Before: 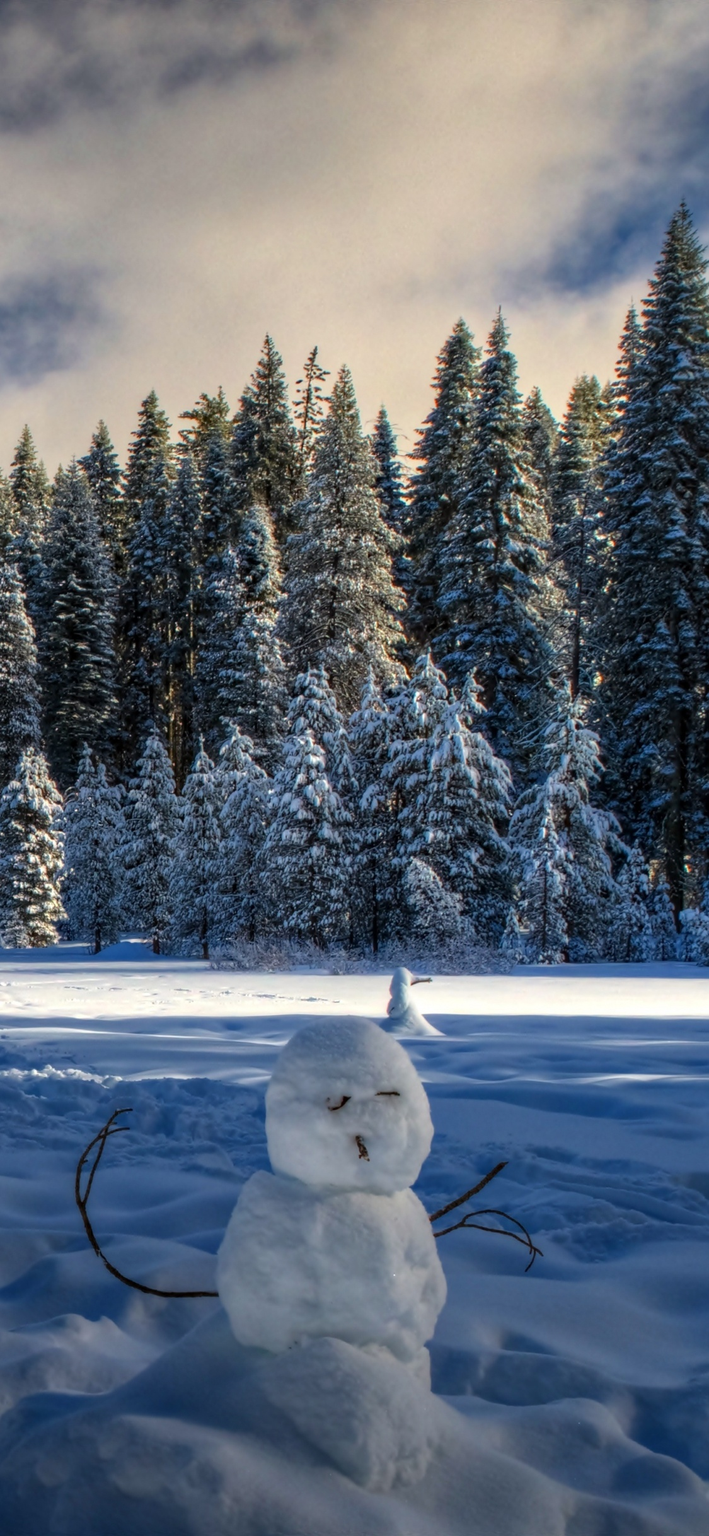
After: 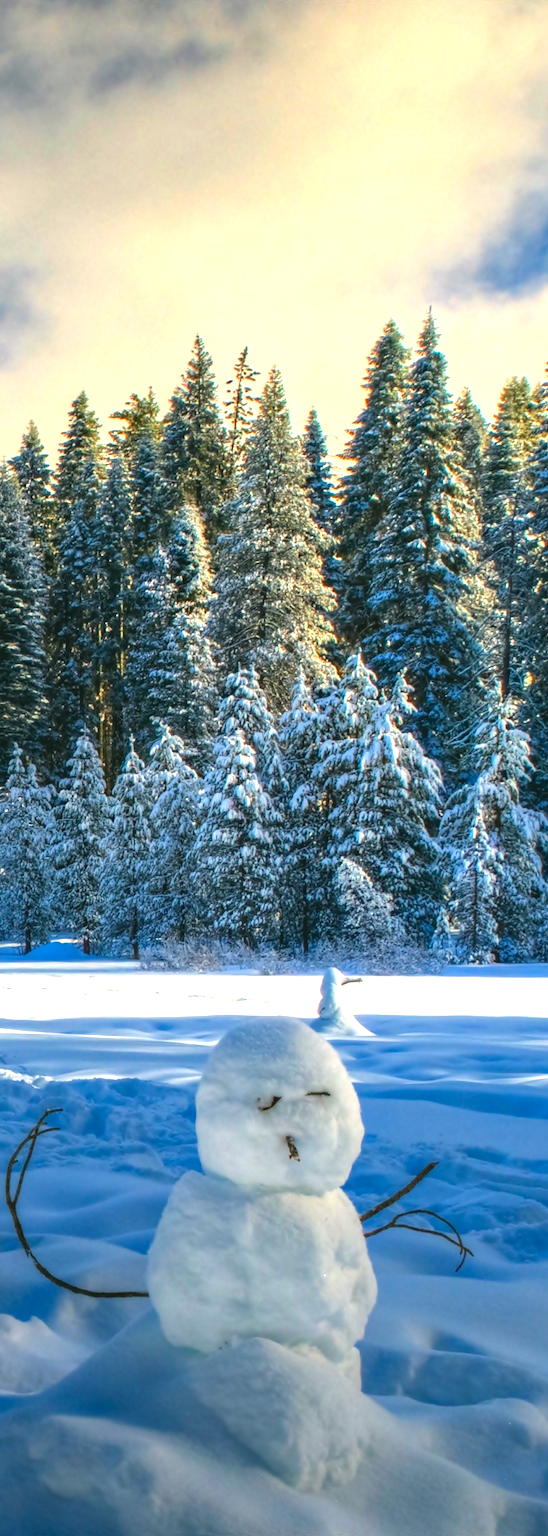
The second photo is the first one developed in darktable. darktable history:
contrast brightness saturation: contrast -0.185, saturation 0.188
exposure: black level correction 0, exposure 1.001 EV, compensate highlight preservation false
color correction: highlights a* -0.523, highlights b* 9.36, shadows a* -8.69, shadows b* 0.654
crop: left 9.877%, right 12.761%
tone equalizer: -8 EV -0.456 EV, -7 EV -0.377 EV, -6 EV -0.363 EV, -5 EV -0.208 EV, -3 EV 0.216 EV, -2 EV 0.322 EV, -1 EV 0.409 EV, +0 EV 0.439 EV, edges refinement/feathering 500, mask exposure compensation -1.57 EV, preserve details guided filter
